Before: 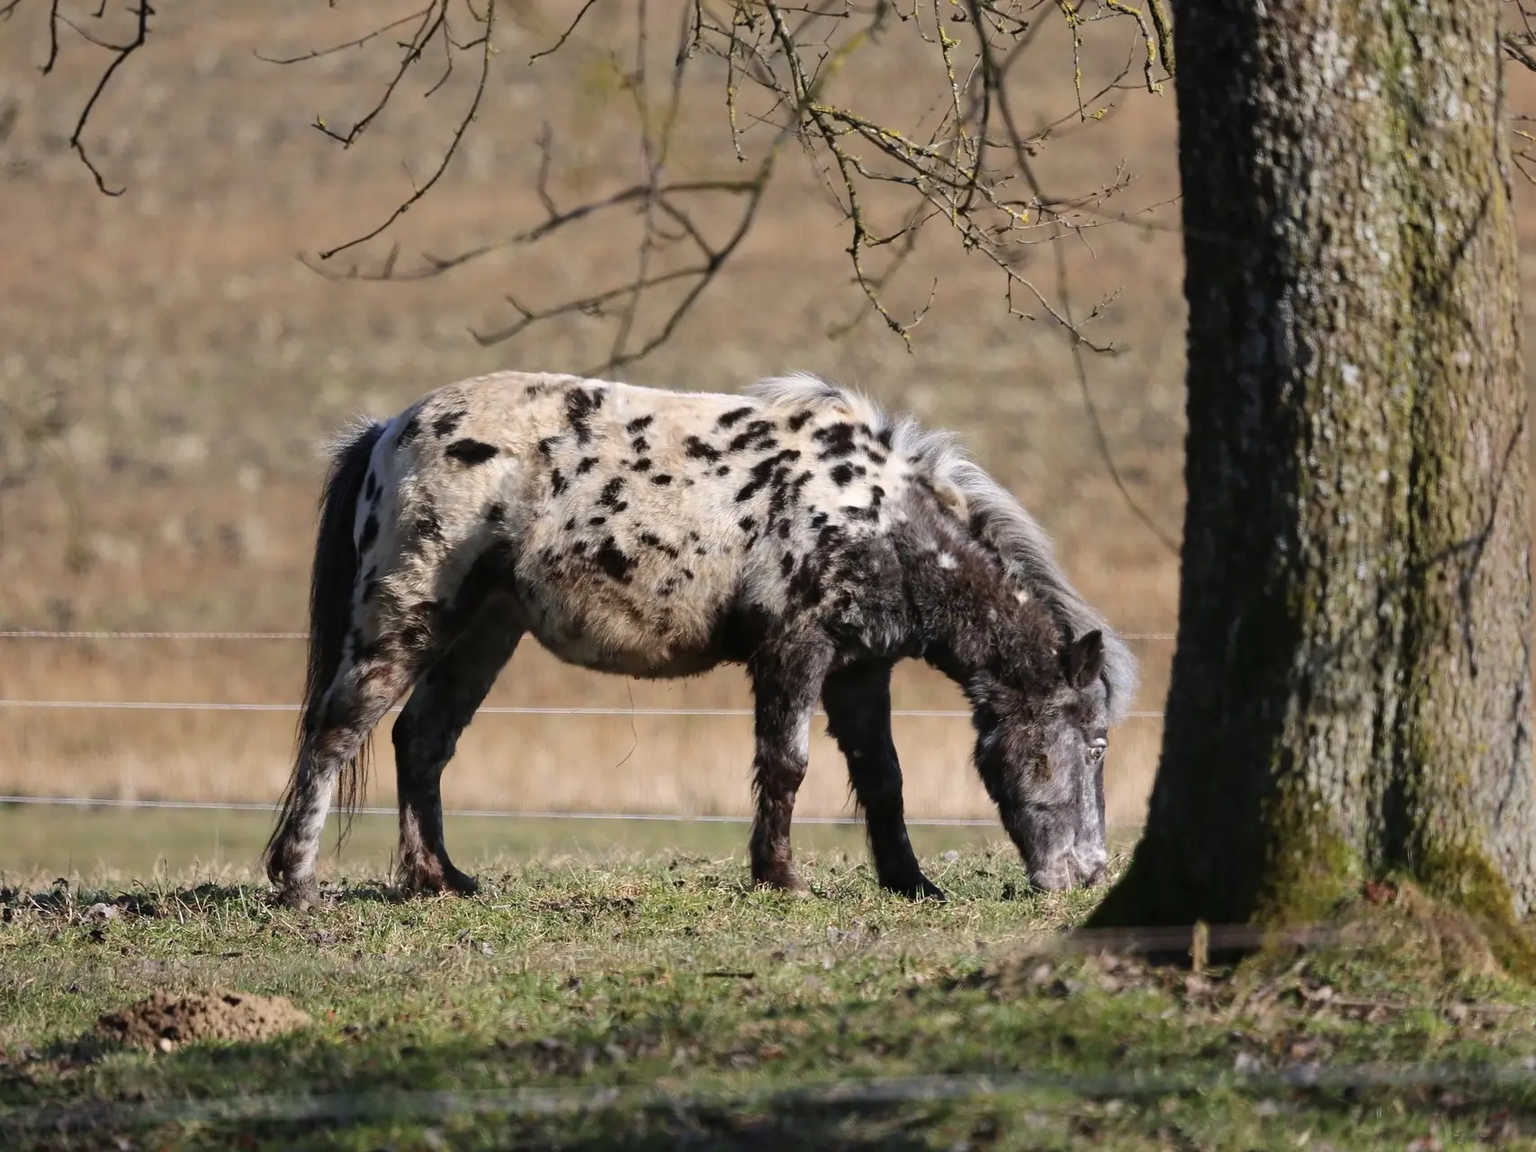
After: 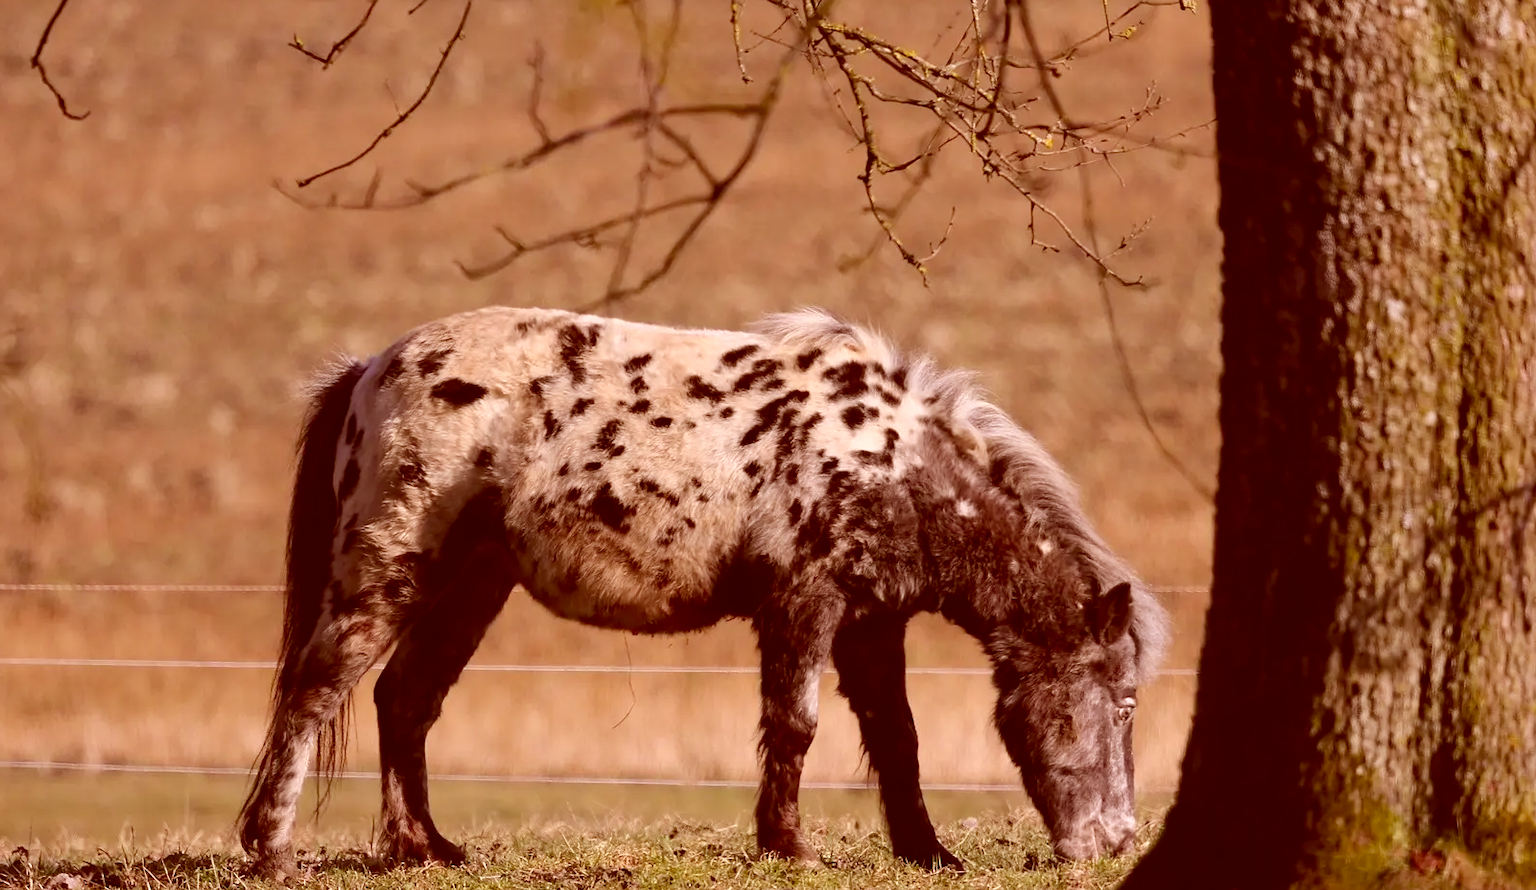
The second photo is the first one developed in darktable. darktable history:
color correction: highlights a* 9.03, highlights b* 8.71, shadows a* 40, shadows b* 40, saturation 0.8
color balance: output saturation 120%
crop: left 2.737%, top 7.287%, right 3.421%, bottom 20.179%
